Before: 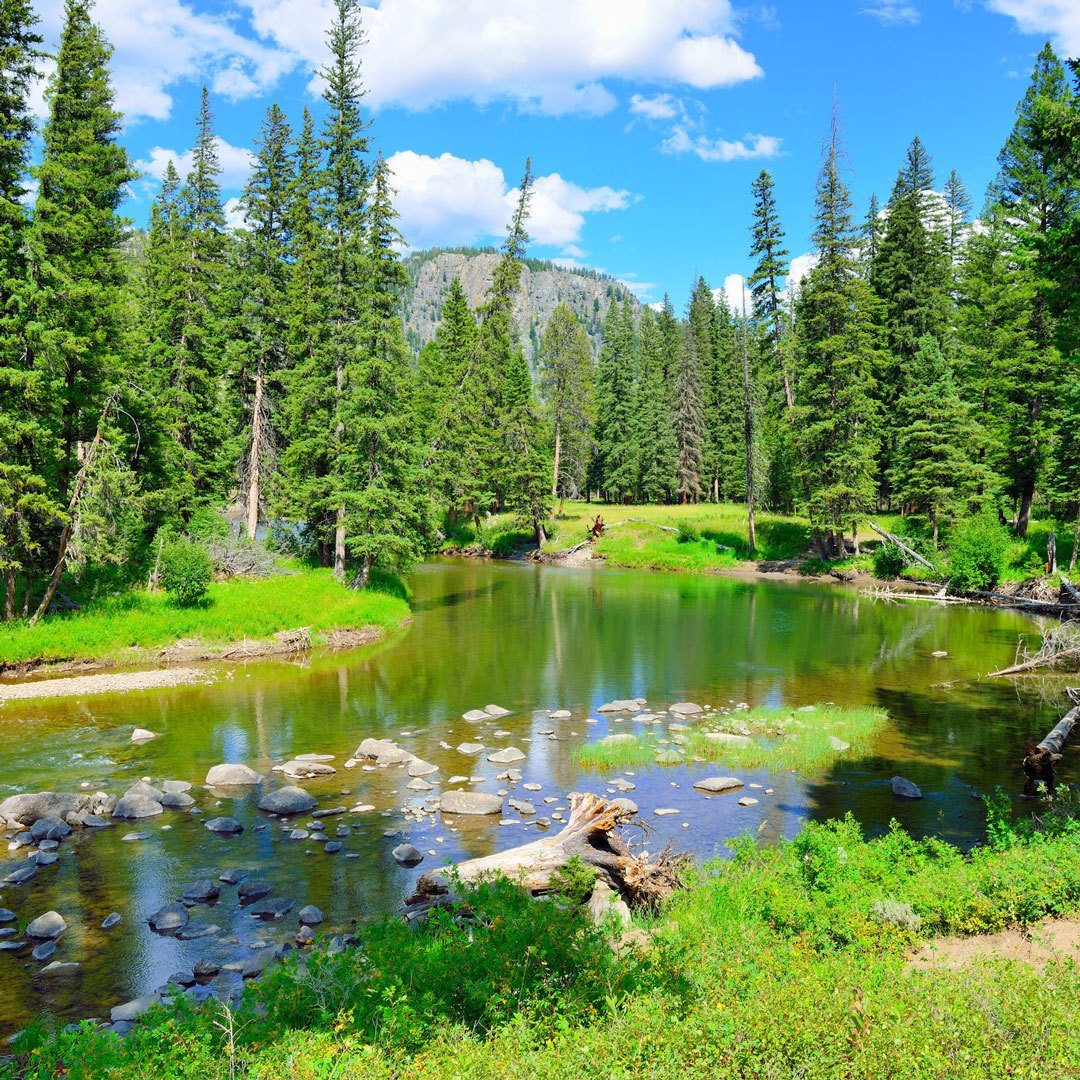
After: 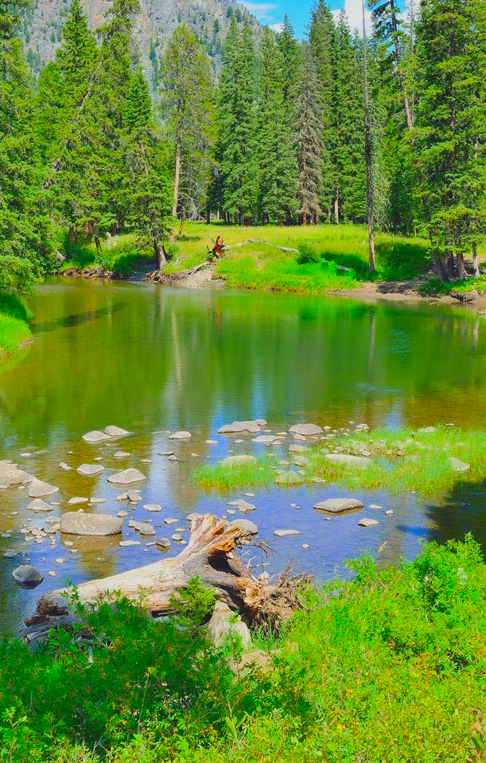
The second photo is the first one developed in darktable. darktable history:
contrast brightness saturation: contrast -0.208, saturation 0.188
crop: left 35.25%, top 25.892%, right 19.709%, bottom 3.39%
